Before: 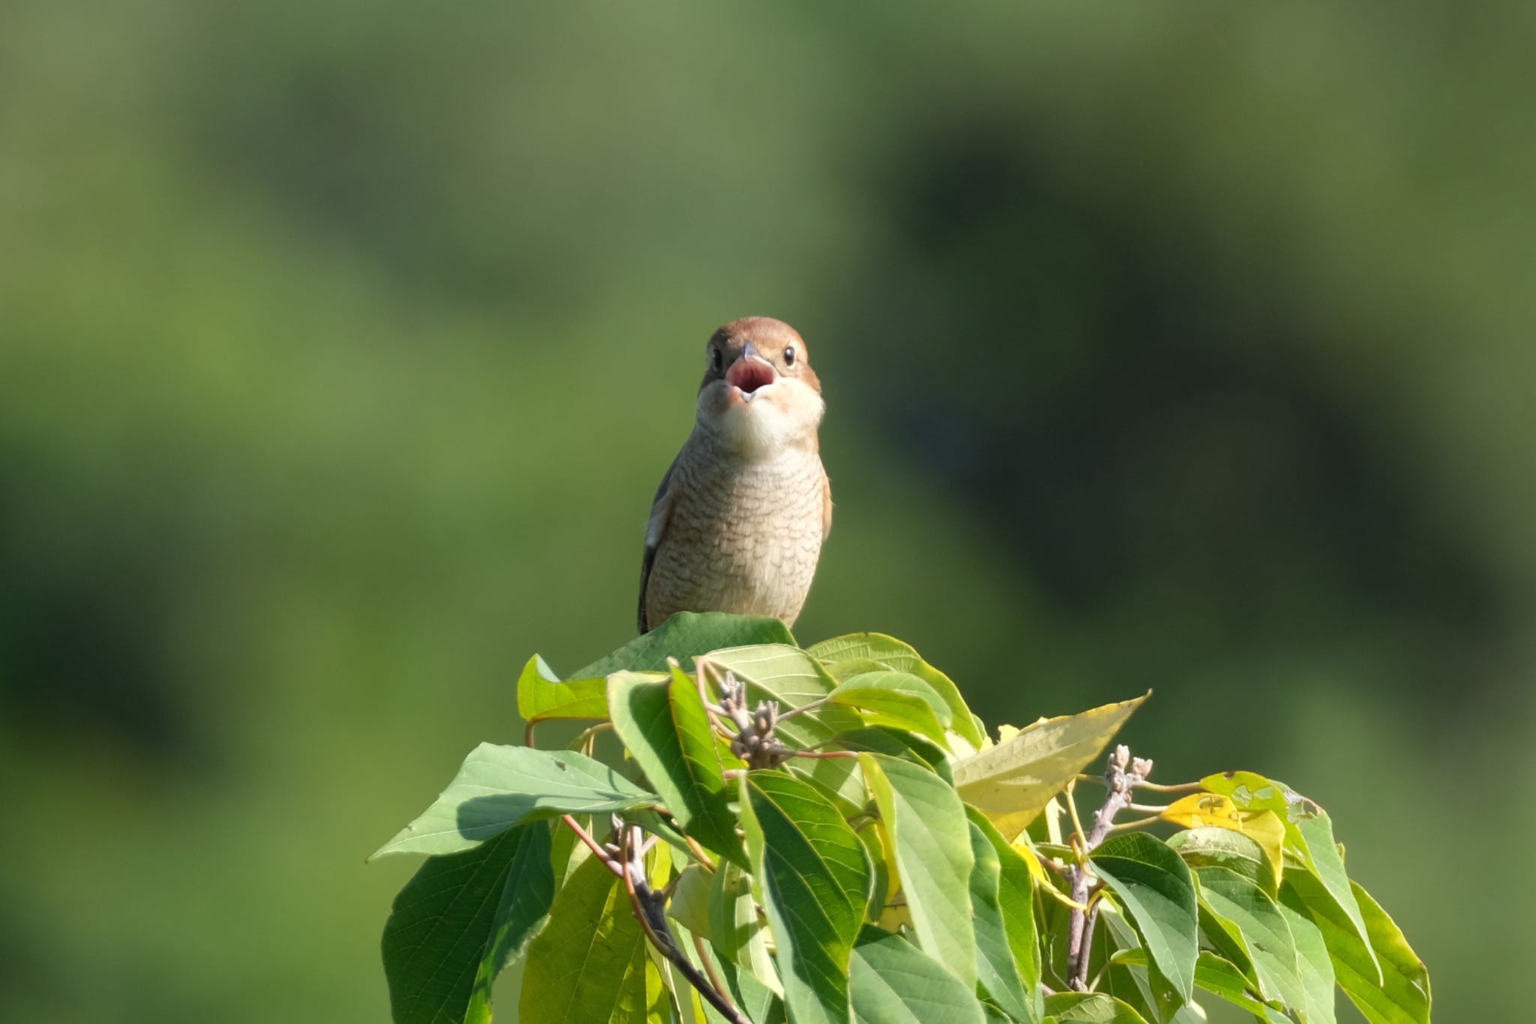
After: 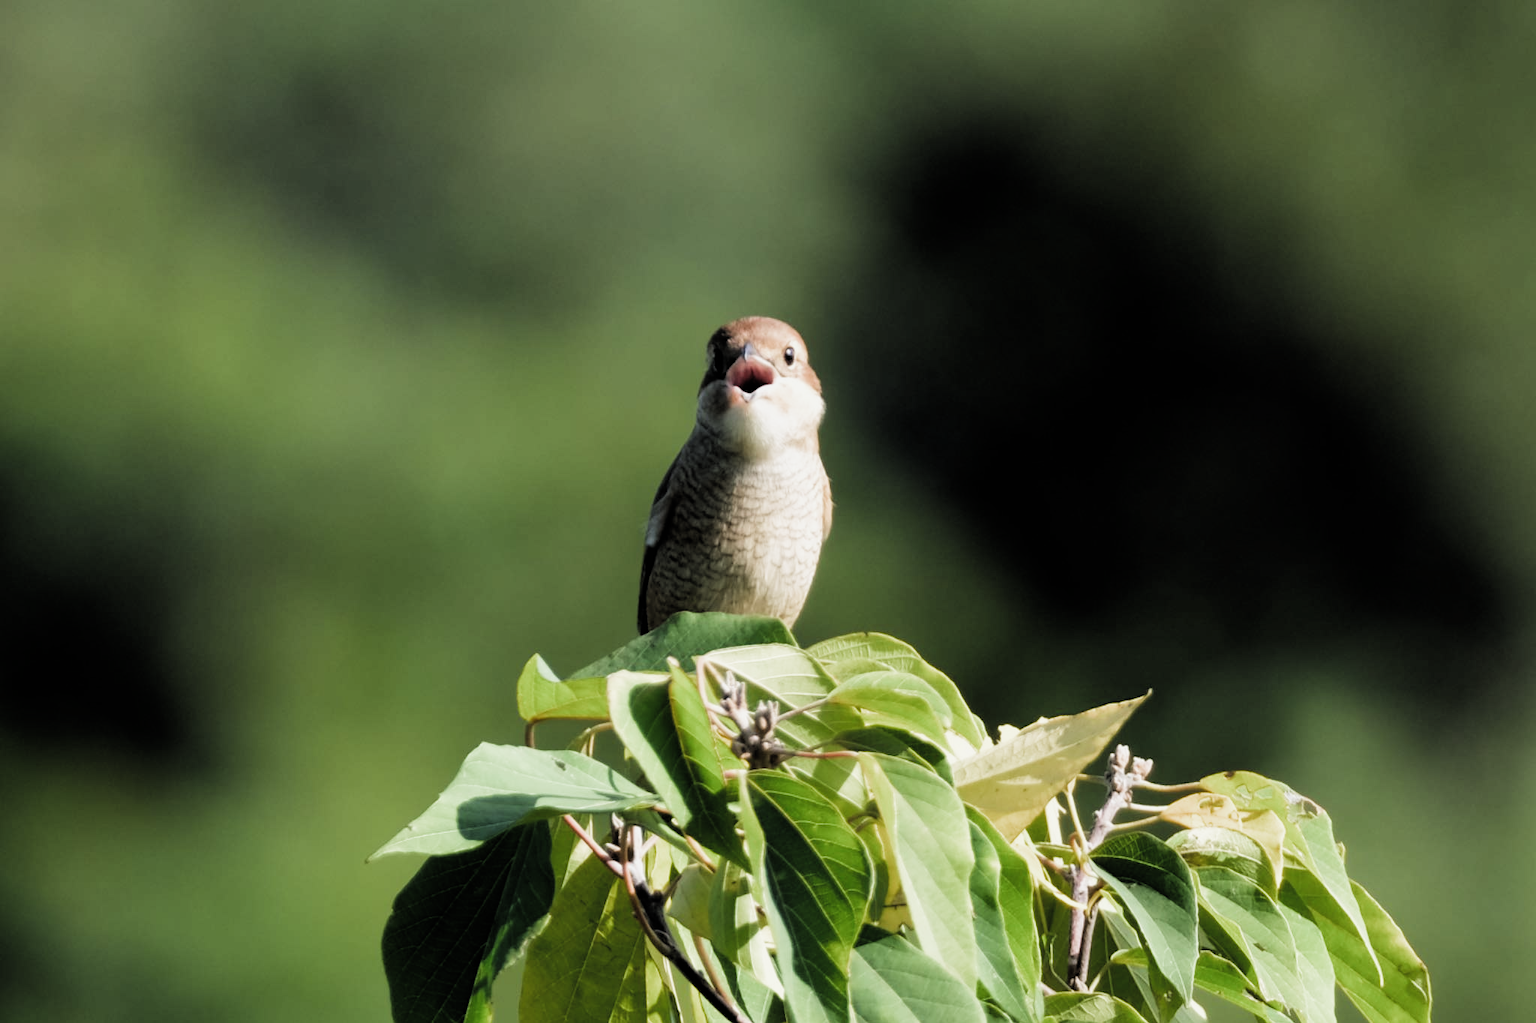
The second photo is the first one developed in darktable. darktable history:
filmic rgb: black relative exposure -3.99 EV, white relative exposure 2.99 EV, hardness 3.02, contrast 1.515, add noise in highlights 0.002, color science v3 (2019), use custom middle-gray values true, contrast in highlights soft
